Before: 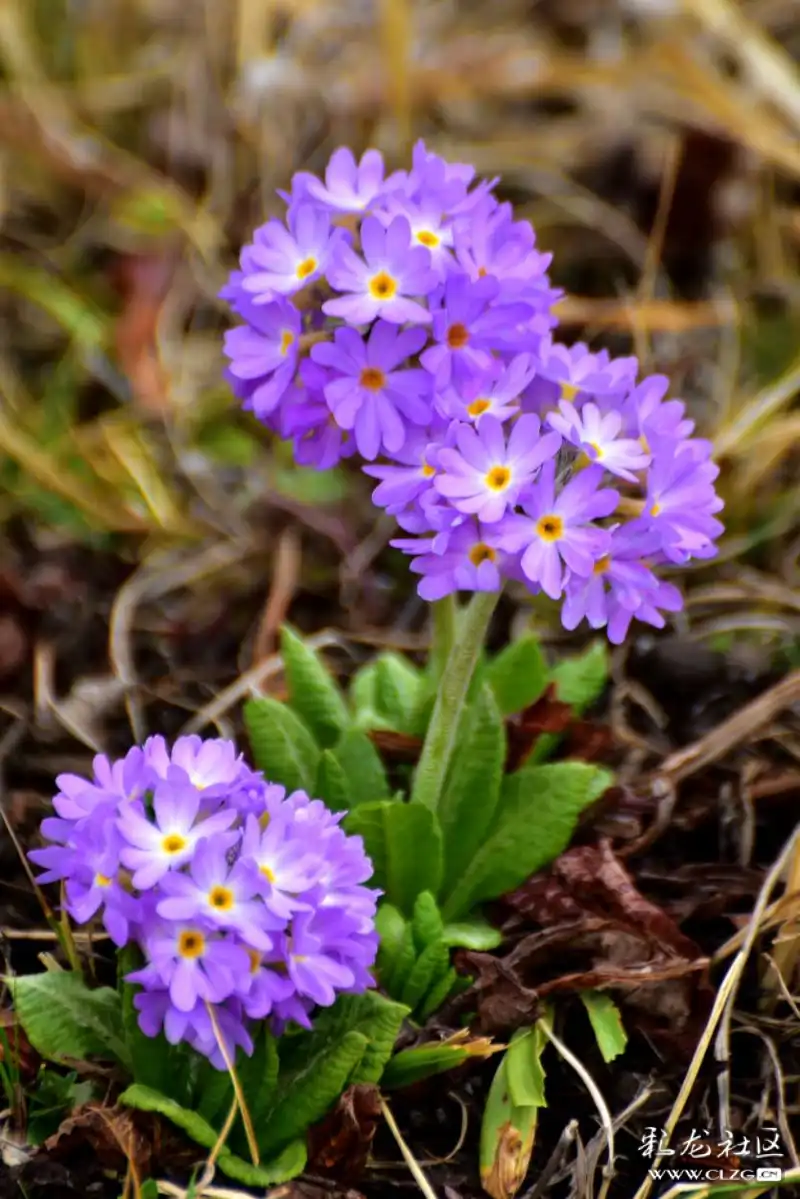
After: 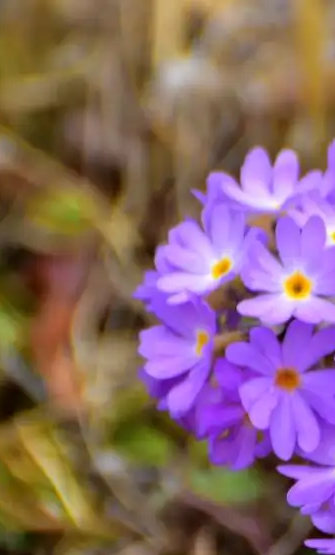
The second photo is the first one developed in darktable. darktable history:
crop and rotate: left 10.817%, top 0.062%, right 47.194%, bottom 53.626%
tone equalizer: on, module defaults
